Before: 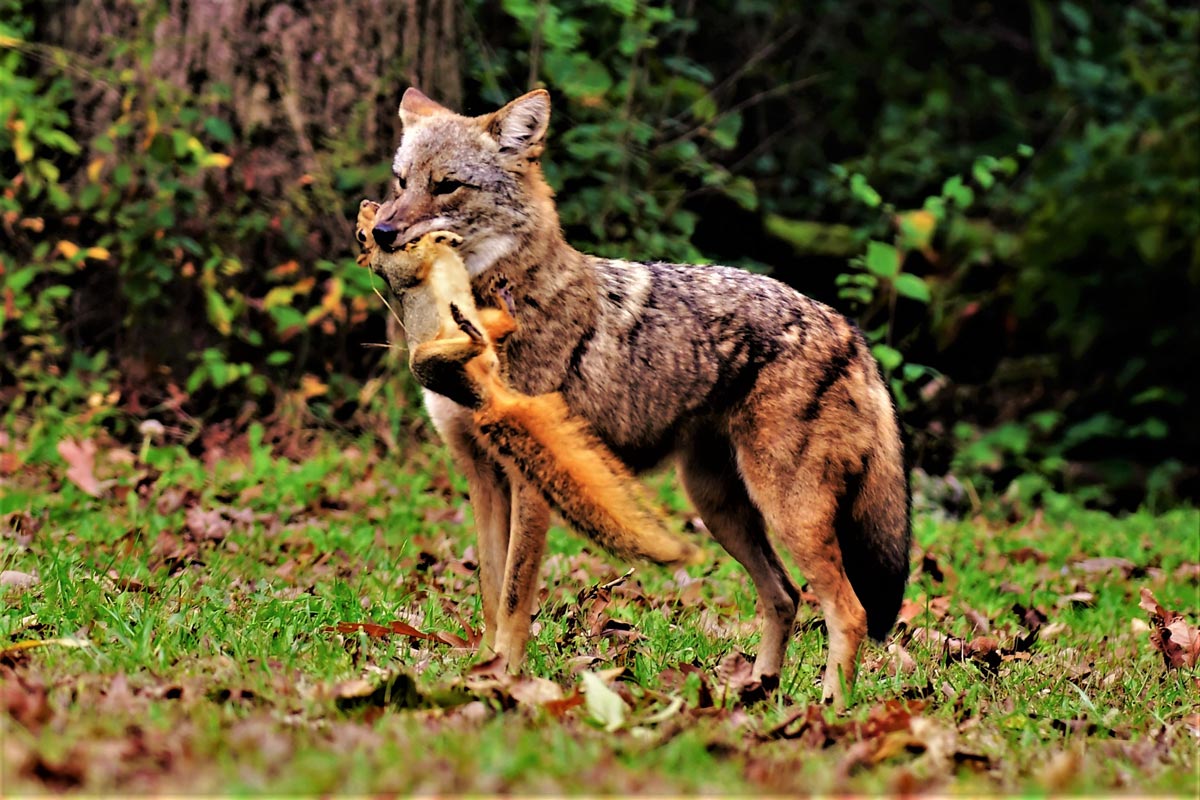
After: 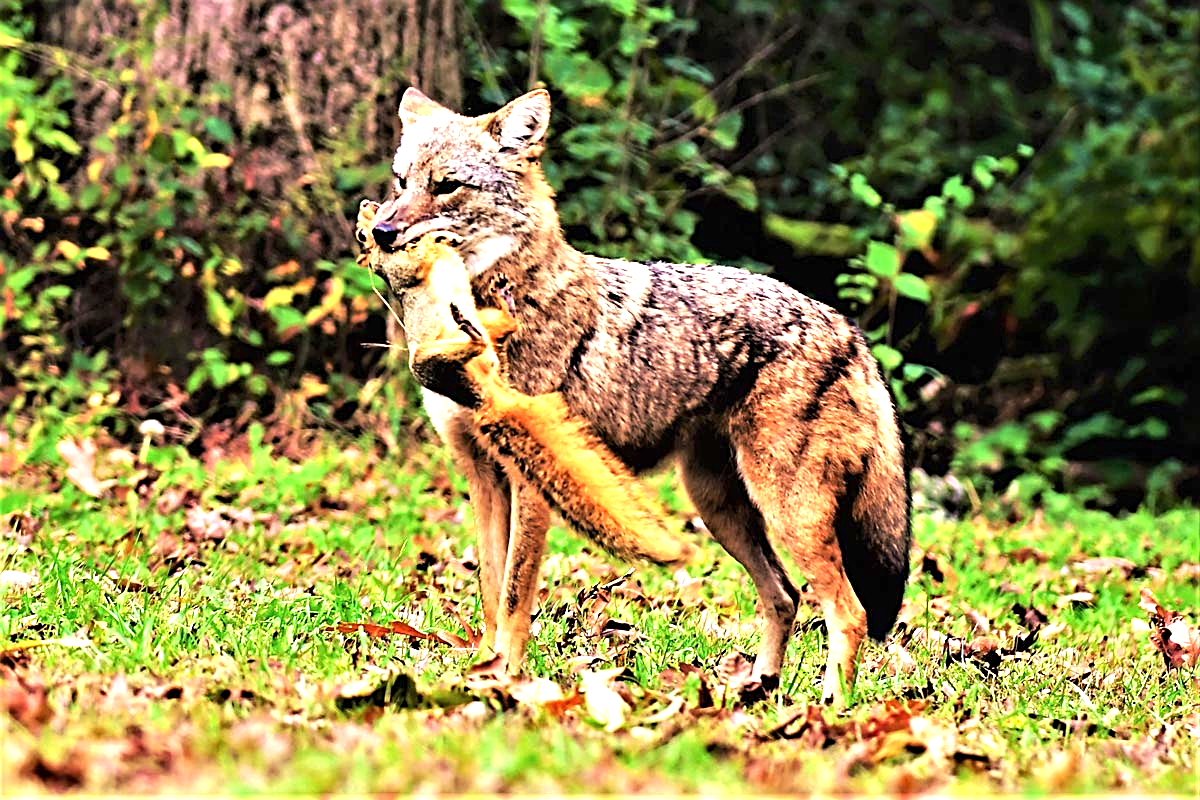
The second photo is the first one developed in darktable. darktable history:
sharpen: radius 2.531, amount 0.628
exposure: black level correction 0, exposure 1.45 EV, compensate exposure bias true, compensate highlight preservation false
